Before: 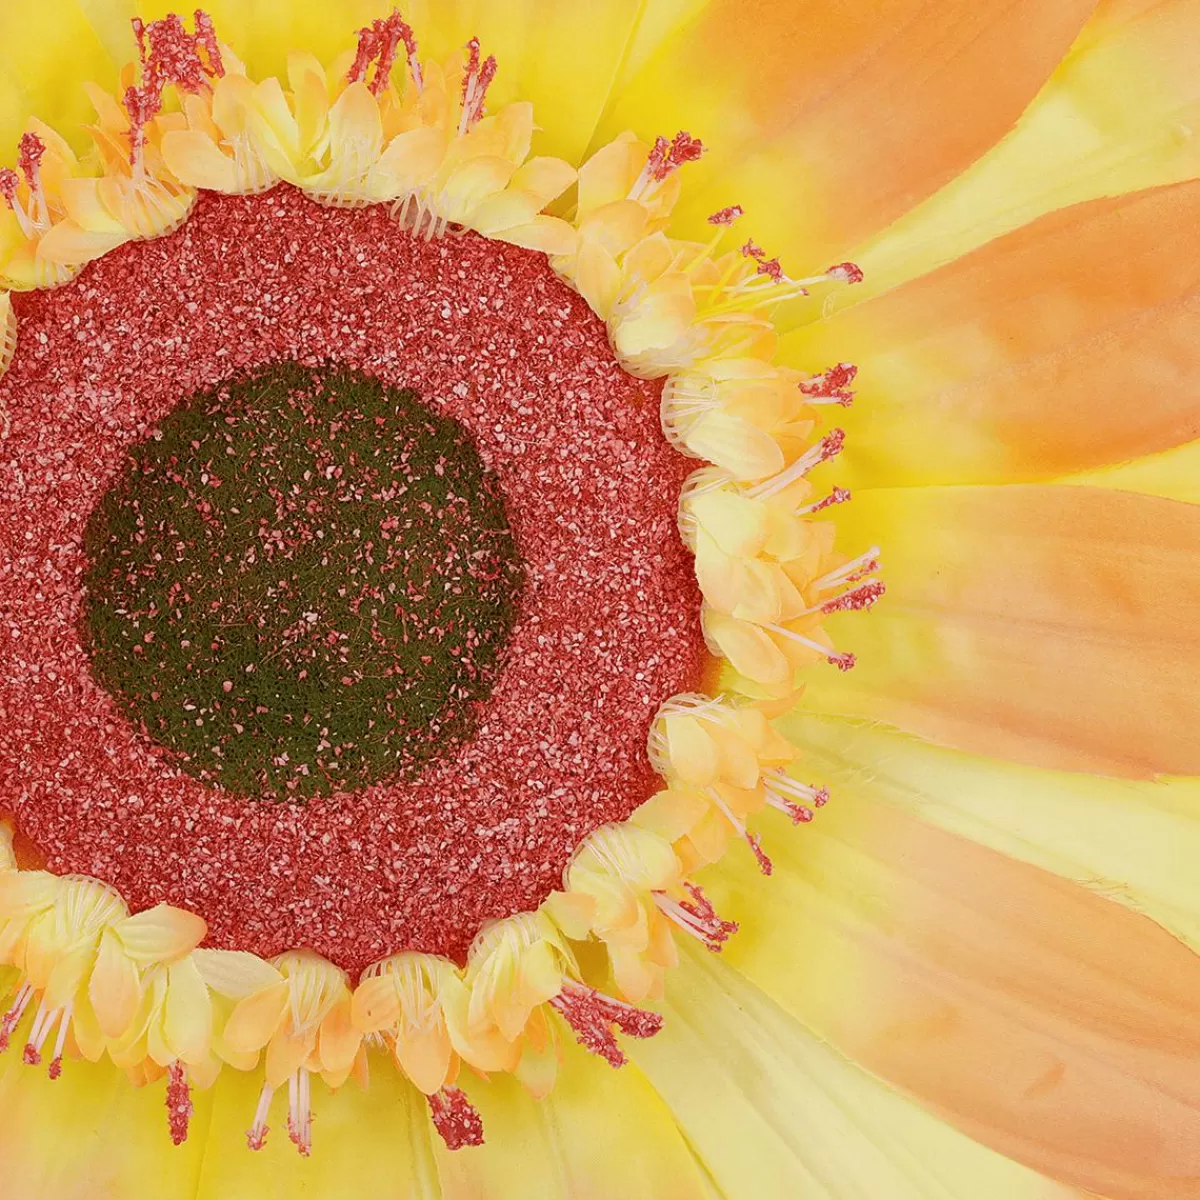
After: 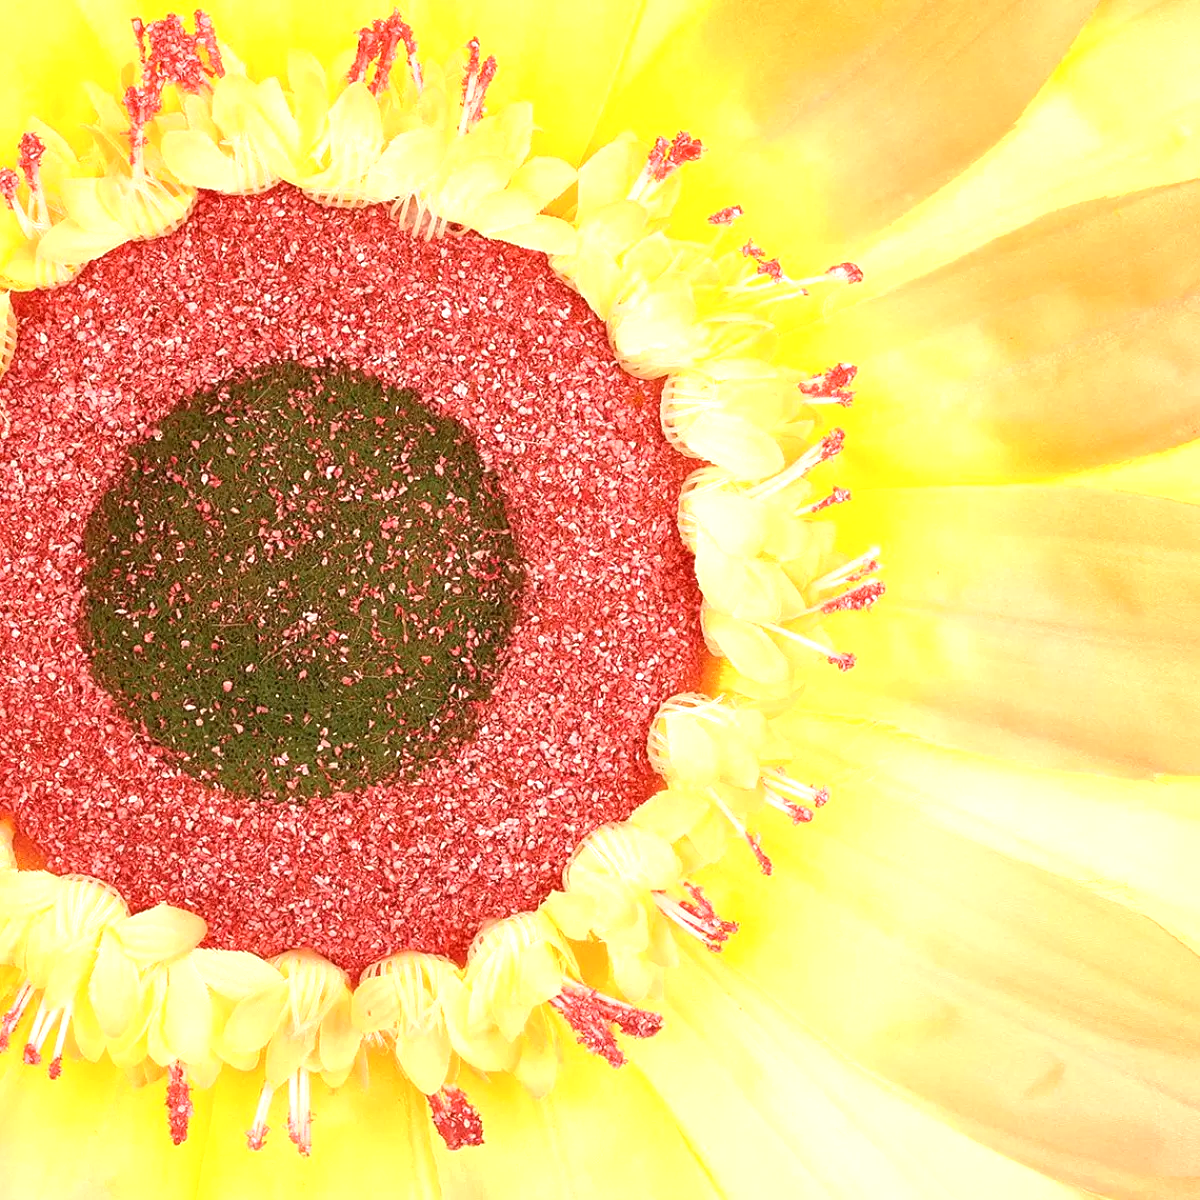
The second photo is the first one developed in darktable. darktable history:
exposure: exposure 1 EV, compensate highlight preservation false
tone equalizer: on, module defaults
